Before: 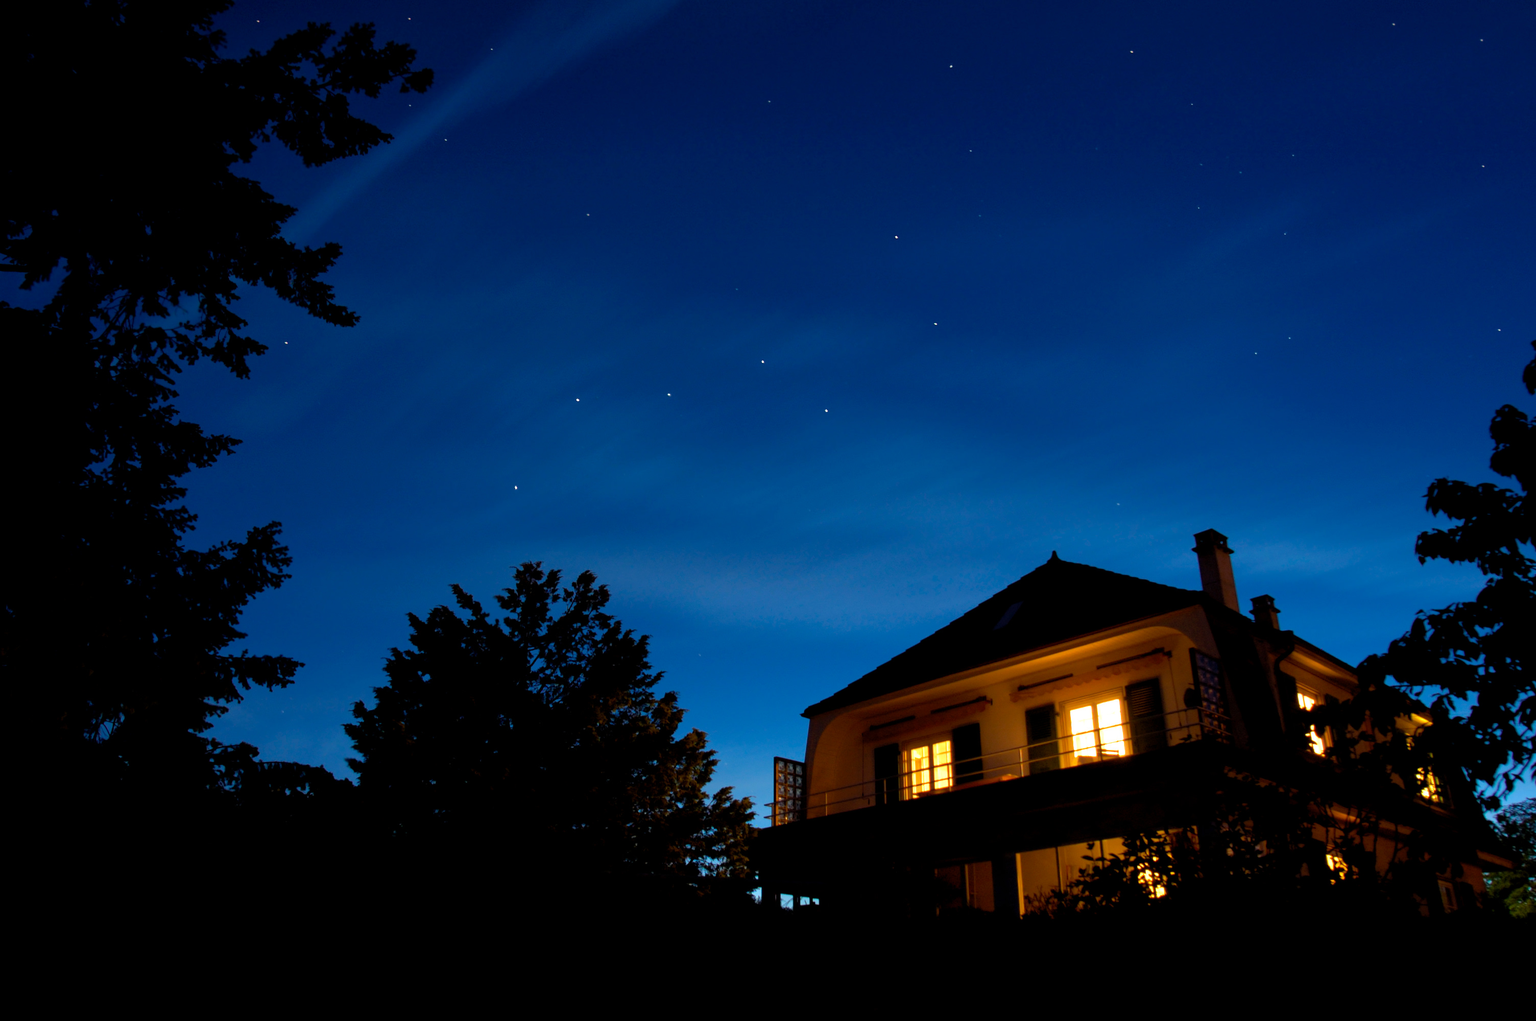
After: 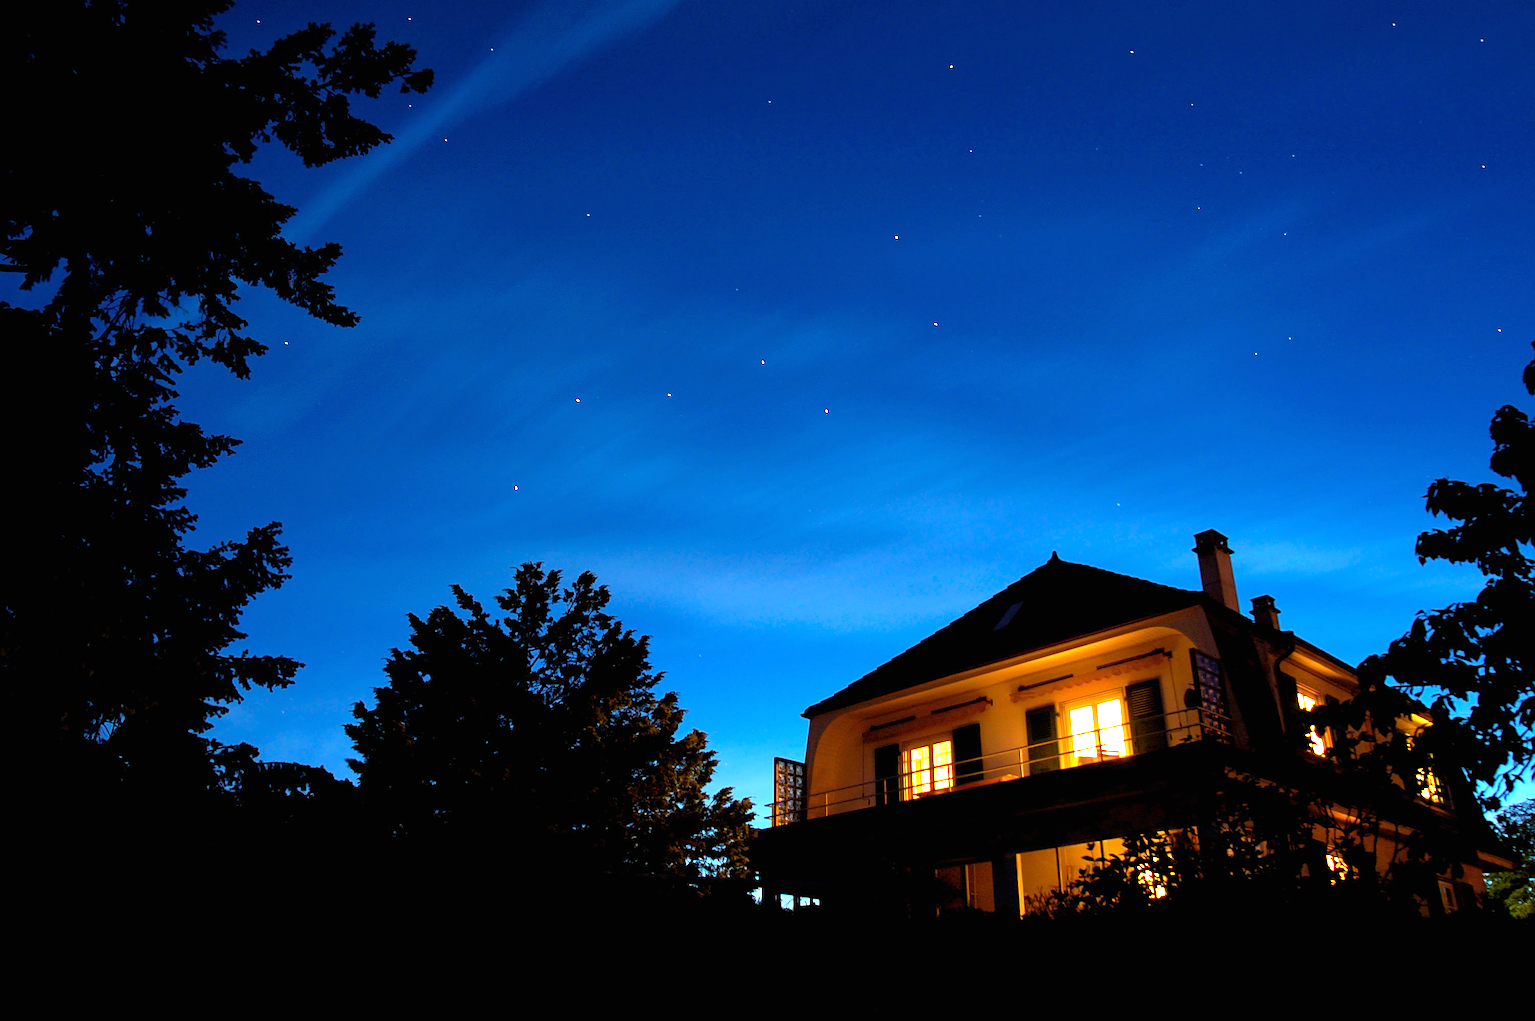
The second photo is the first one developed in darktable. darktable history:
exposure: black level correction 0, exposure 1.45 EV, compensate exposure bias true, compensate highlight preservation false
sharpen: on, module defaults
